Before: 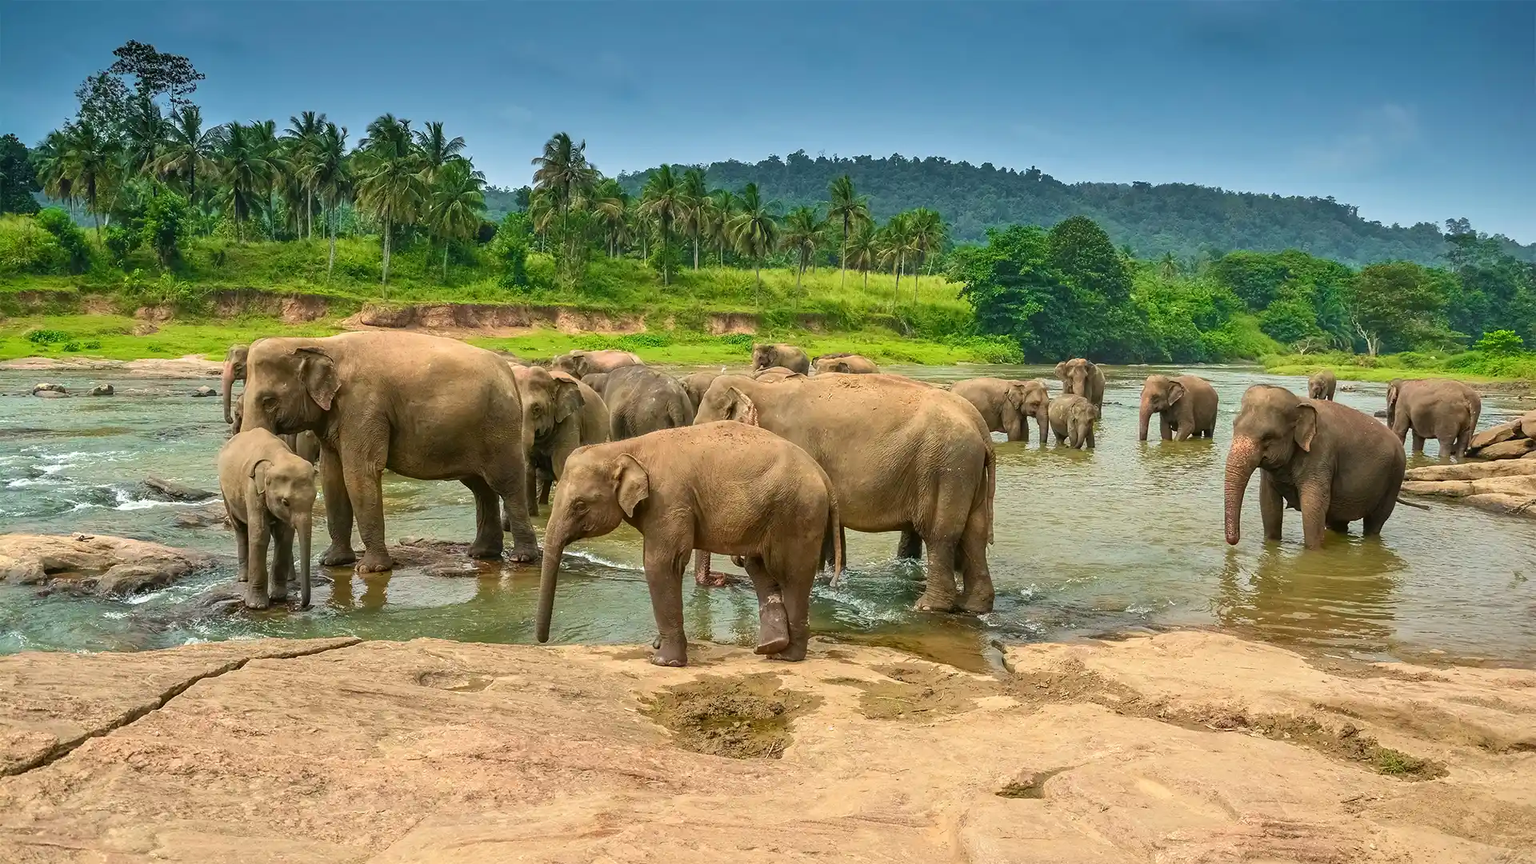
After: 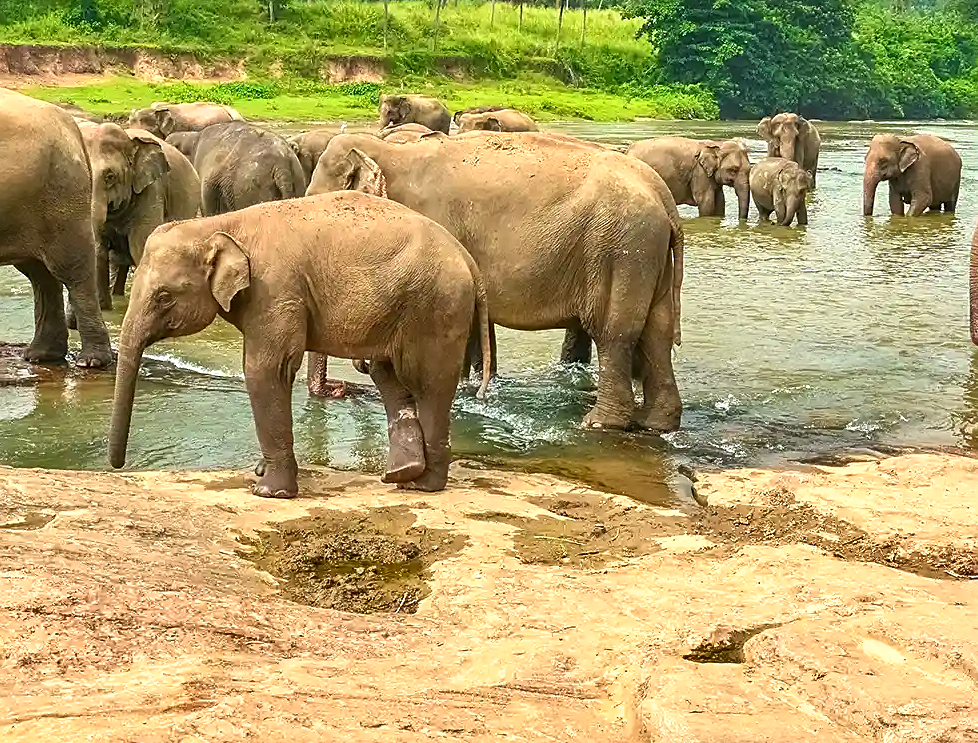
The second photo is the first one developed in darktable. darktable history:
exposure: black level correction 0, exposure 0.5 EV, compensate exposure bias true, compensate highlight preservation false
sharpen: on, module defaults
shadows and highlights: shadows 12, white point adjustment 1.2, soften with gaussian
crop and rotate: left 29.237%, top 31.152%, right 19.807%
